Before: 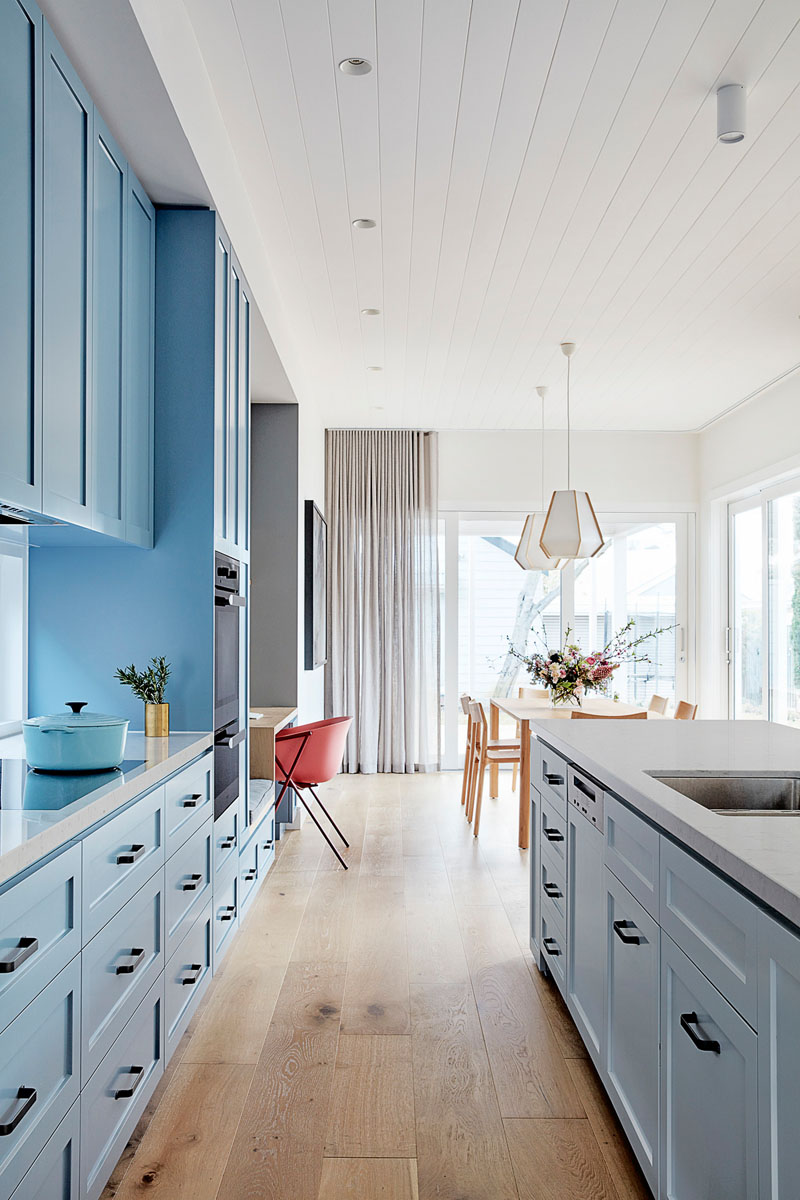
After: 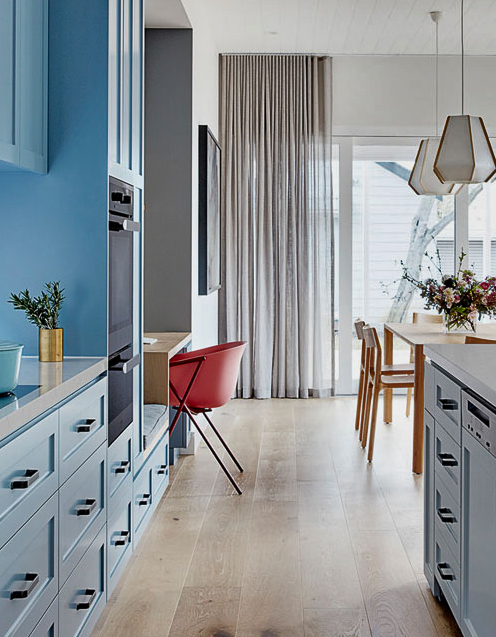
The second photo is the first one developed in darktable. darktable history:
shadows and highlights: white point adjustment -3.64, highlights -63.34, highlights color adjustment 42%, soften with gaussian
crop: left 13.312%, top 31.28%, right 24.627%, bottom 15.582%
